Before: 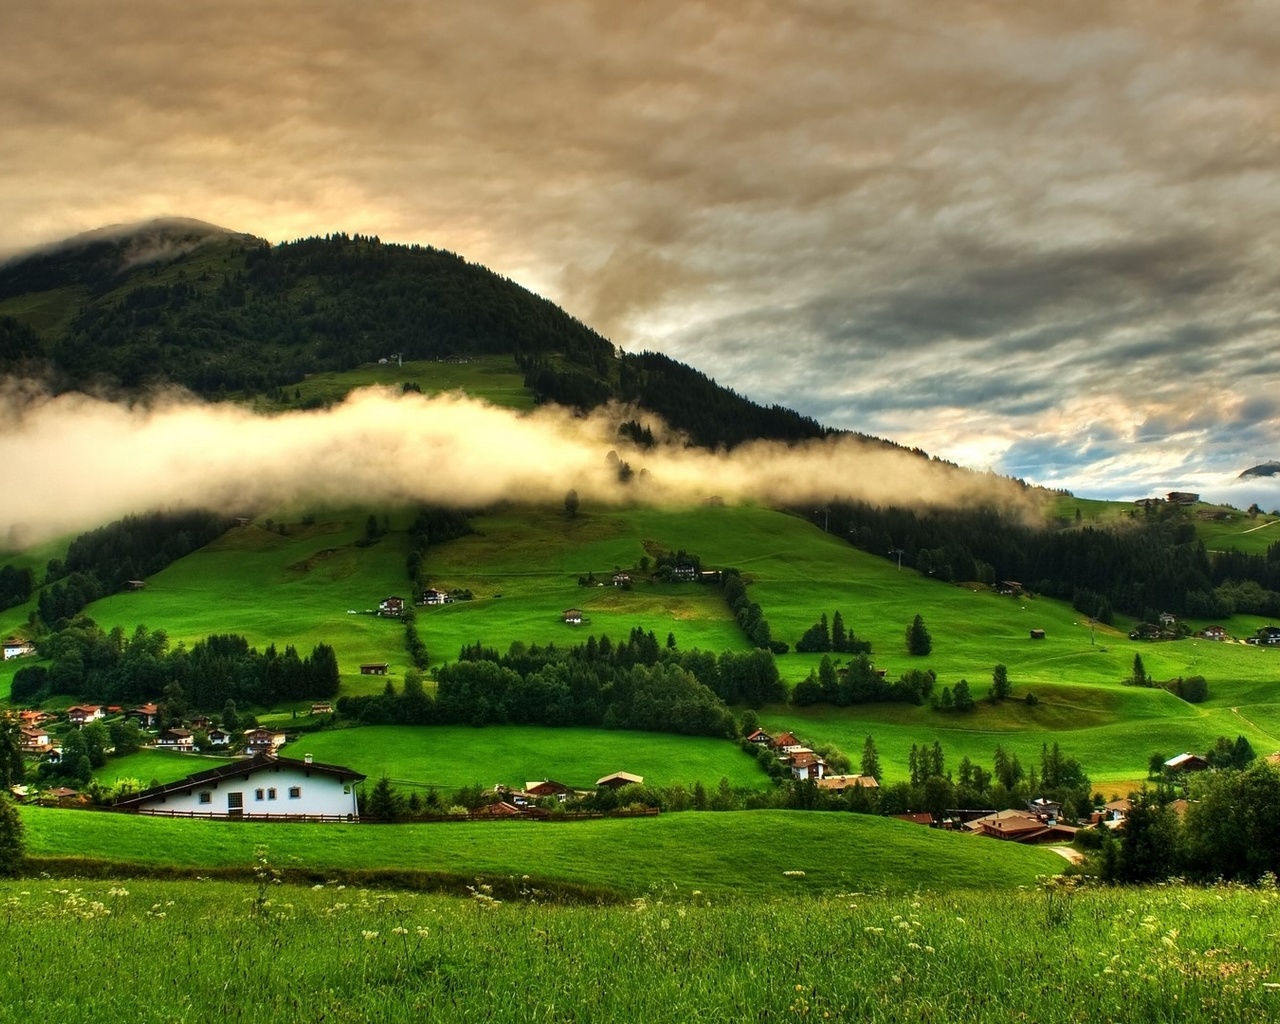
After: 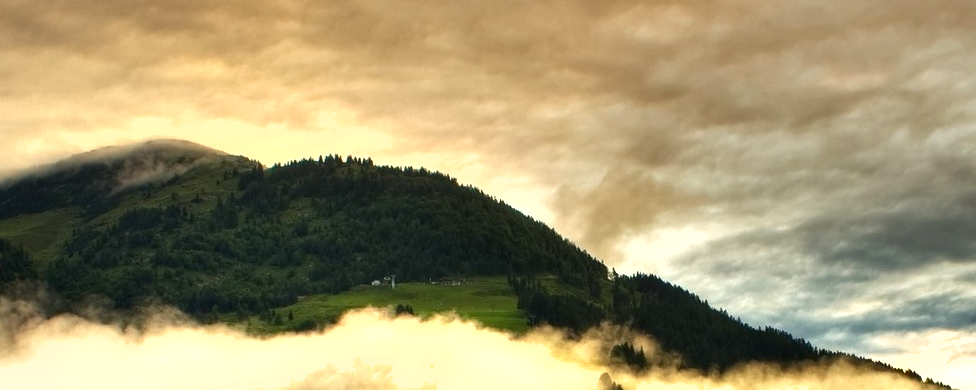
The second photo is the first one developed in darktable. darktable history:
crop: left 0.579%, top 7.627%, right 23.167%, bottom 54.275%
exposure: black level correction 0.001, exposure 0.5 EV, compensate exposure bias true, compensate highlight preservation false
shadows and highlights: low approximation 0.01, soften with gaussian
